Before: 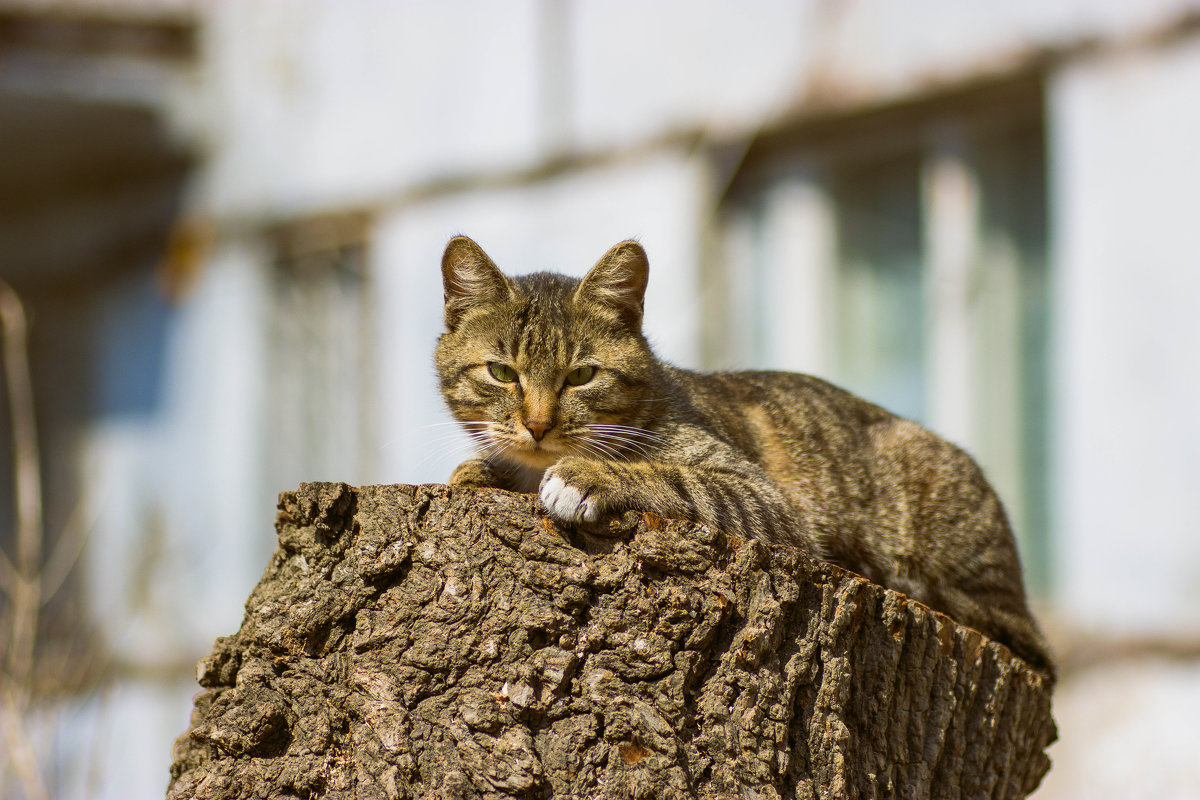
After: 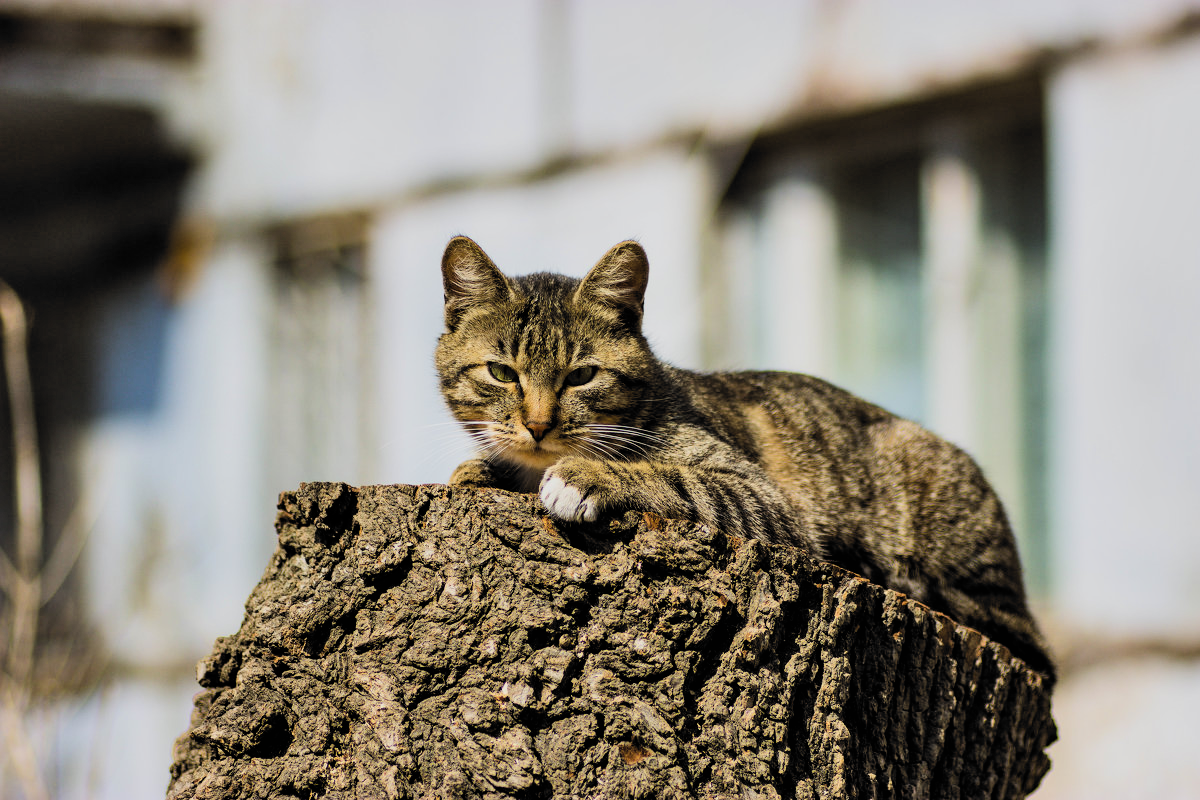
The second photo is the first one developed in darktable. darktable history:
shadows and highlights: shadows 47.44, highlights -40.65, soften with gaussian
filmic rgb: black relative exposure -5.05 EV, white relative exposure 4 EV, hardness 2.9, contrast 1.392, highlights saturation mix -19.74%, color science v6 (2022)
